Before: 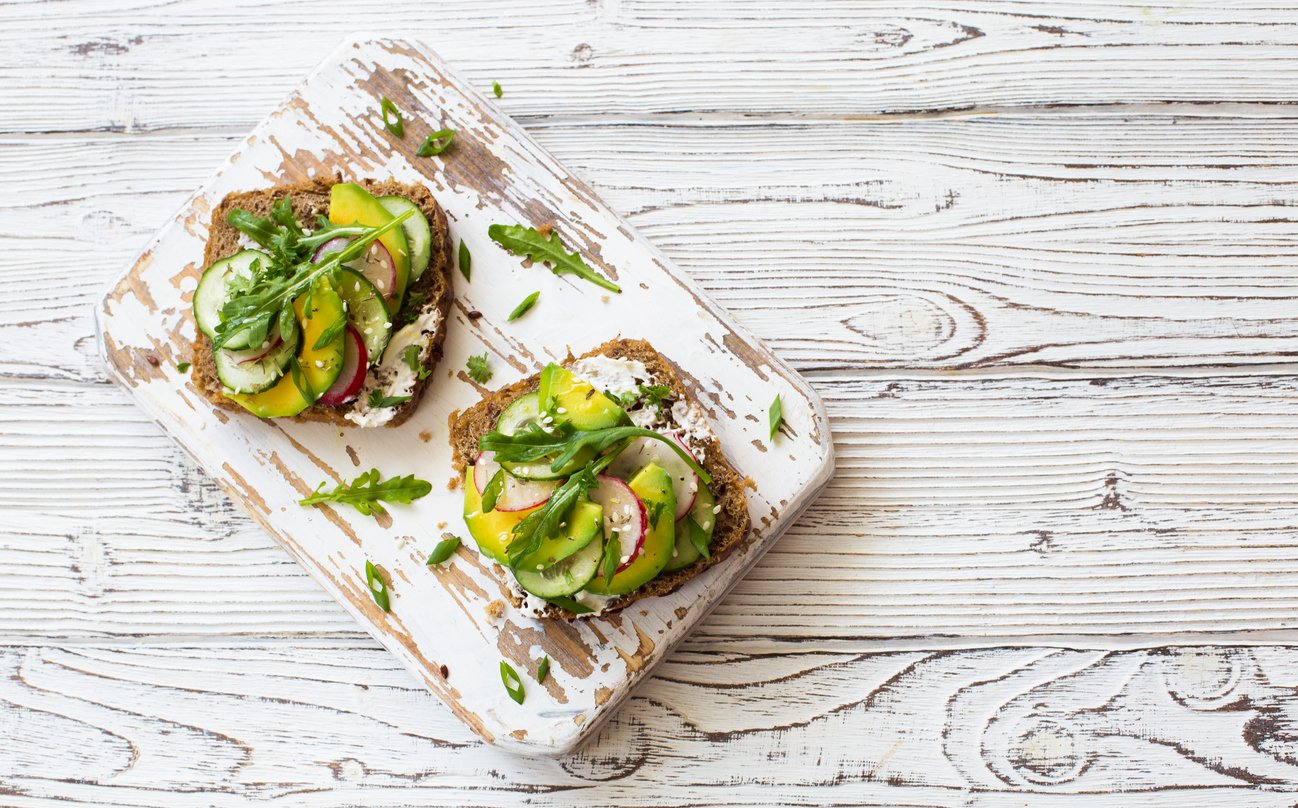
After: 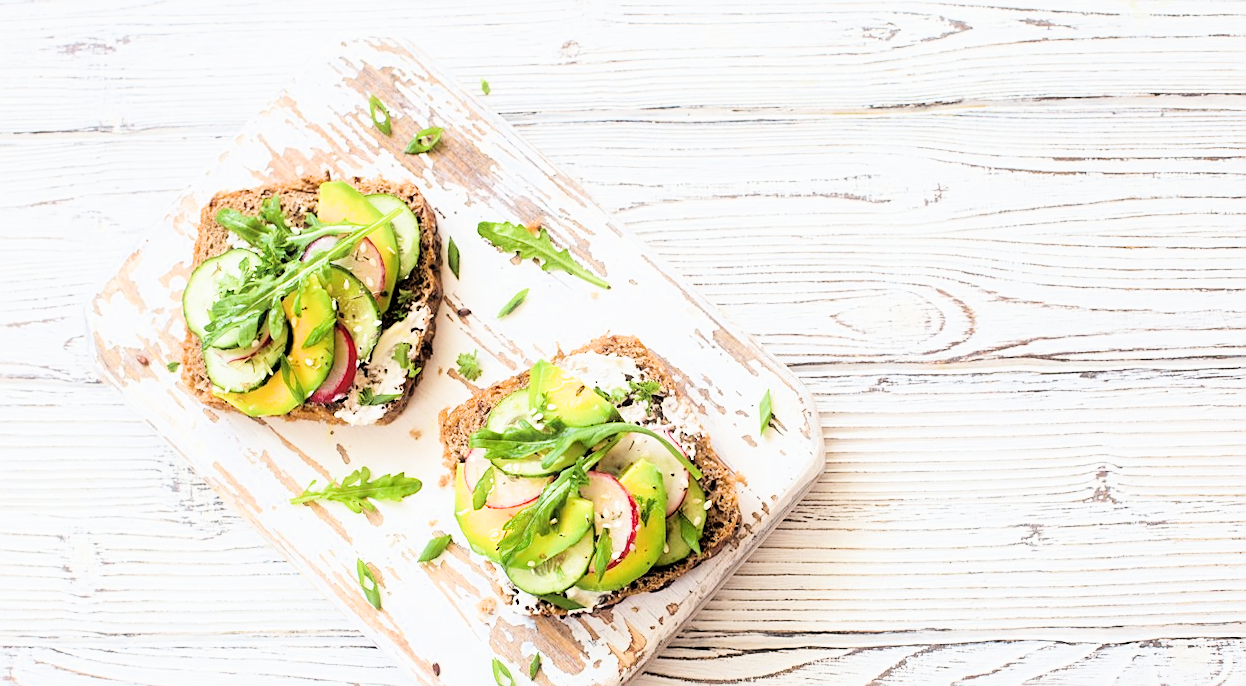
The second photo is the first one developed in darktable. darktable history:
exposure: black level correction 0, exposure 1.741 EV, compensate highlight preservation false
crop and rotate: angle 0.408°, left 0.264%, right 2.591%, bottom 14.093%
sharpen: on, module defaults
haze removal: strength -0.053, compatibility mode true, adaptive false
filmic rgb: black relative exposure -3 EV, white relative exposure 4.56 EV, hardness 1.73, contrast 1.265
